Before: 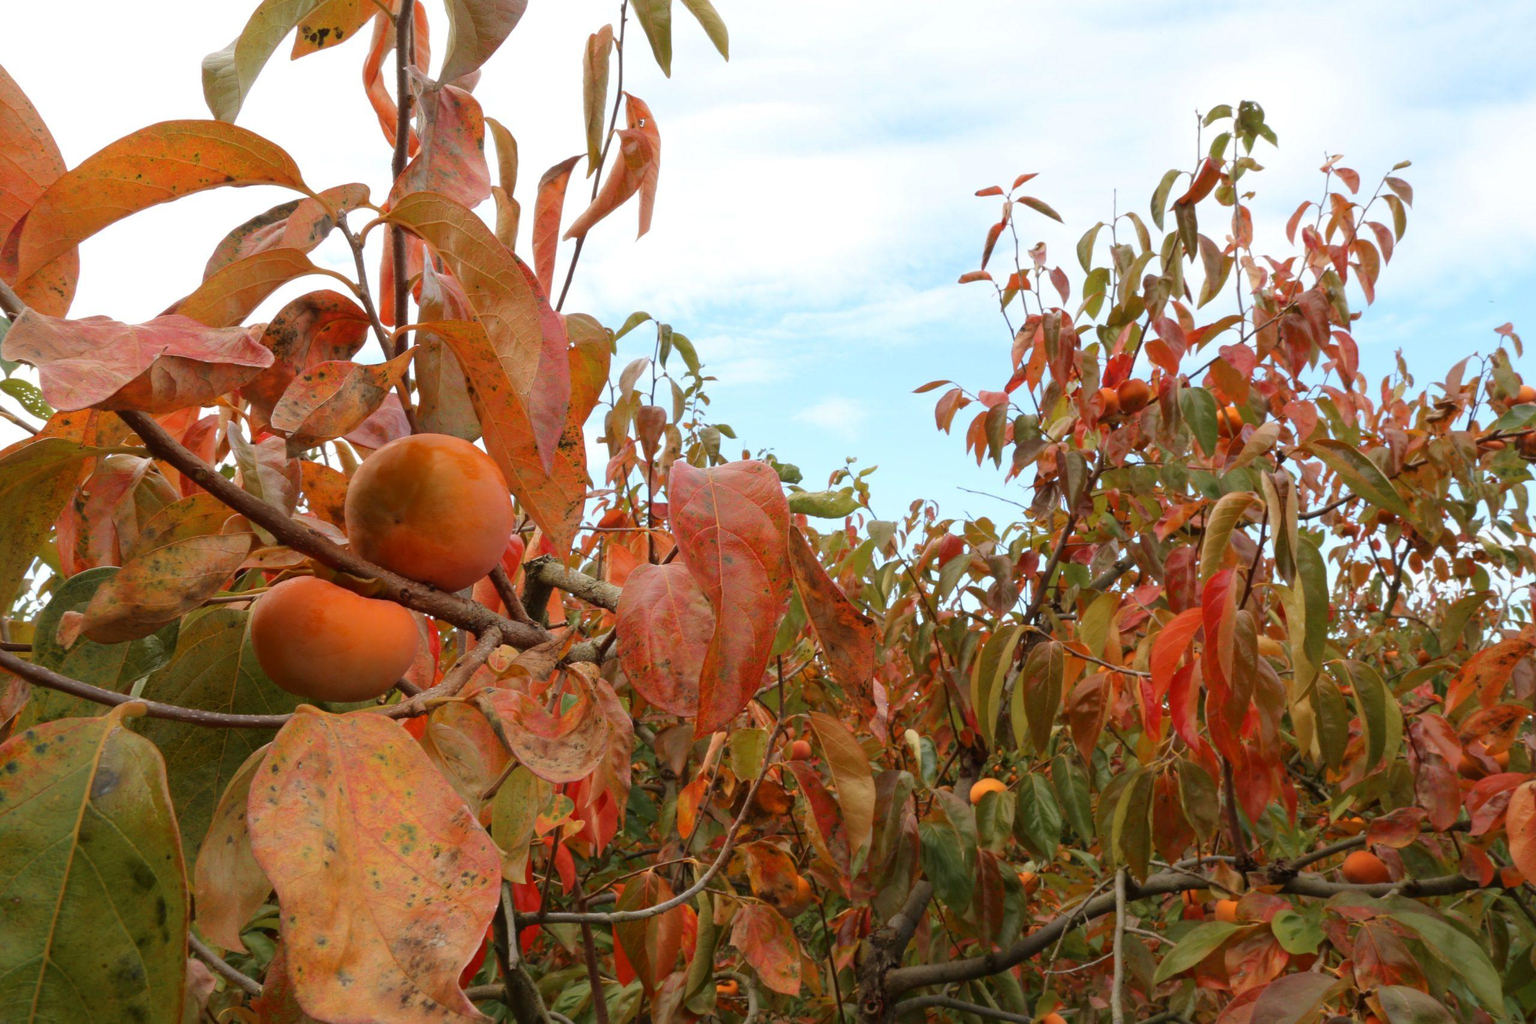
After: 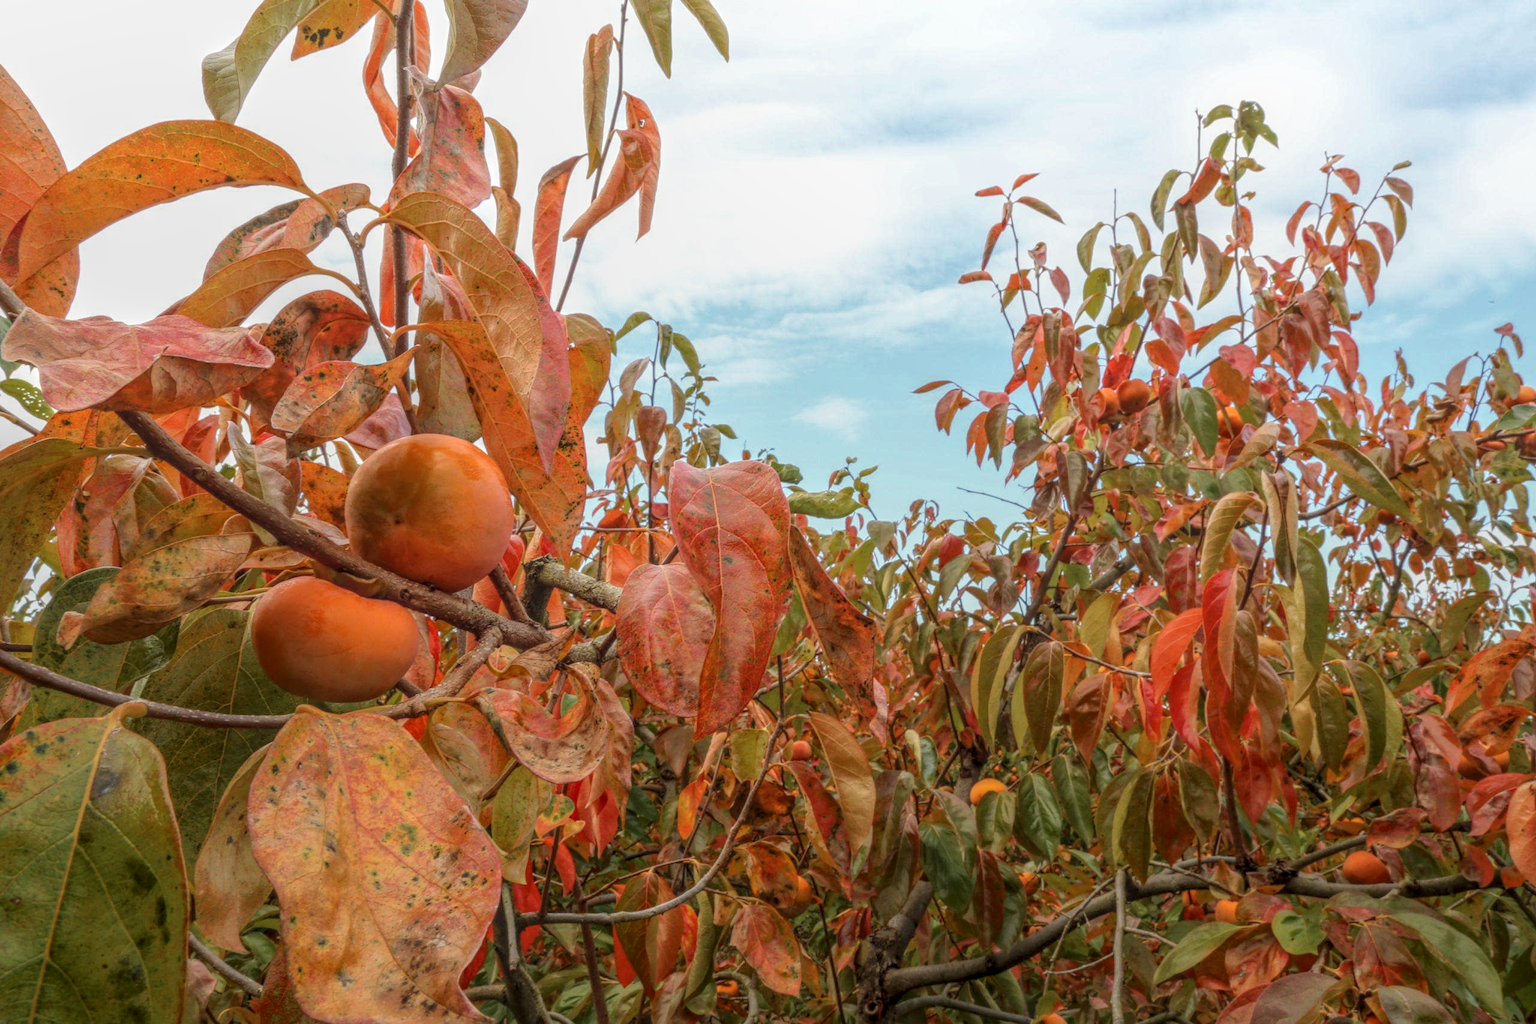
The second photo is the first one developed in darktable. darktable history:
exposure: compensate highlight preservation false
local contrast: highlights 20%, shadows 30%, detail 200%, midtone range 0.2
